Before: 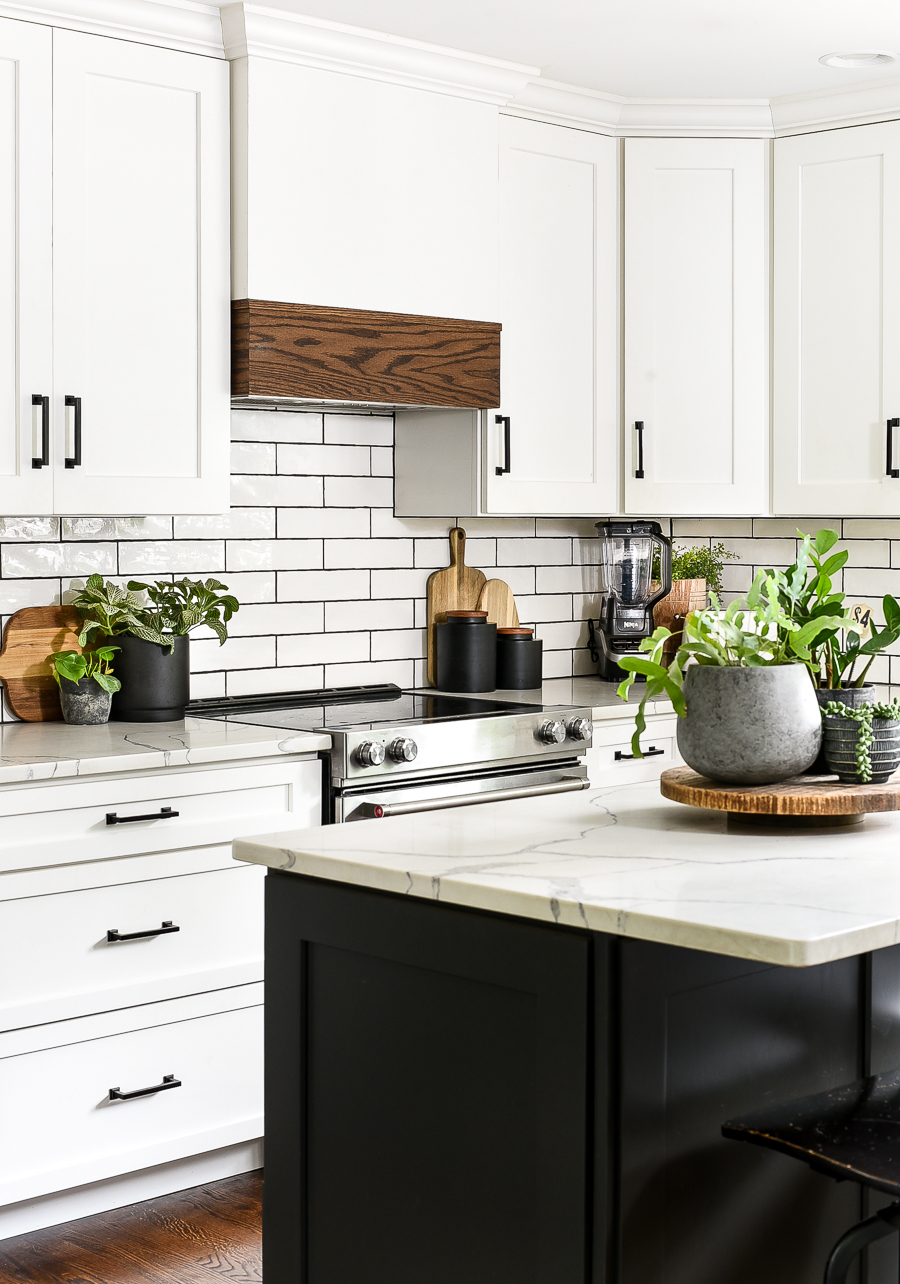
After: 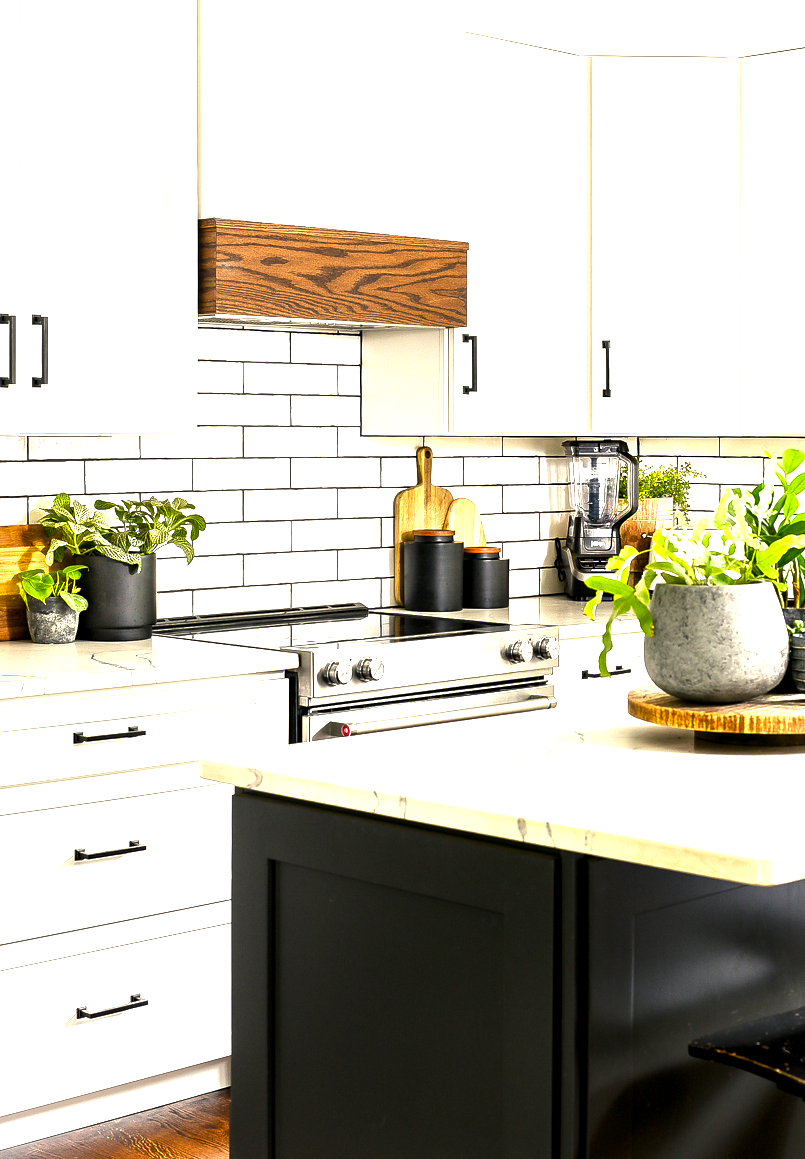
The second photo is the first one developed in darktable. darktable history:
color balance rgb: highlights gain › chroma 3.032%, highlights gain › hue 78.1°, global offset › luminance -0.394%, perceptual saturation grading › global saturation 19.916%
tone equalizer: -8 EV -0.454 EV, -7 EV -0.41 EV, -6 EV -0.308 EV, -5 EV -0.208 EV, -3 EV 0.254 EV, -2 EV 0.313 EV, -1 EV 0.369 EV, +0 EV 0.406 EV, luminance estimator HSV value / RGB max
exposure: exposure 1.091 EV, compensate highlight preservation false
crop: left 3.757%, top 6.378%, right 6.77%, bottom 3.297%
color calibration: gray › normalize channels true, illuminant same as pipeline (D50), adaptation none (bypass), x 0.332, y 0.334, temperature 5007.85 K, gamut compression 0.016
